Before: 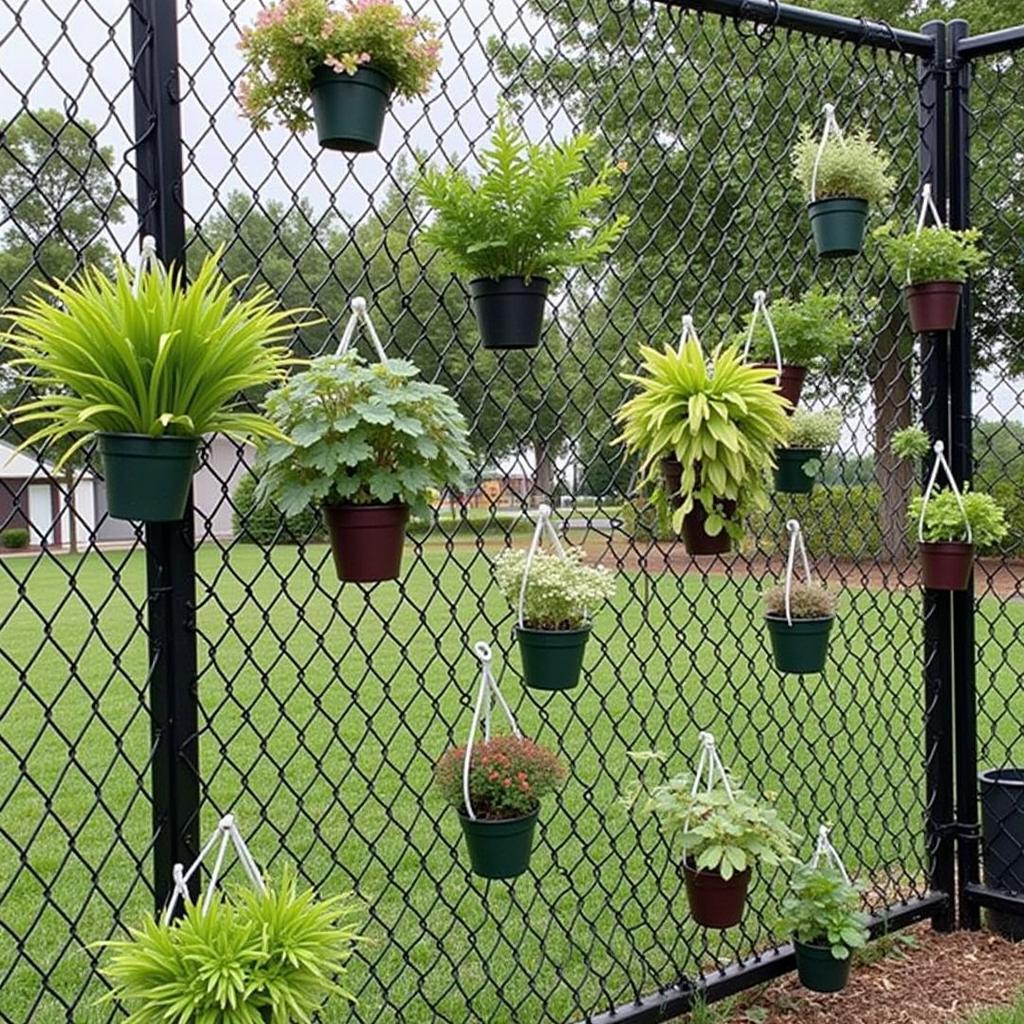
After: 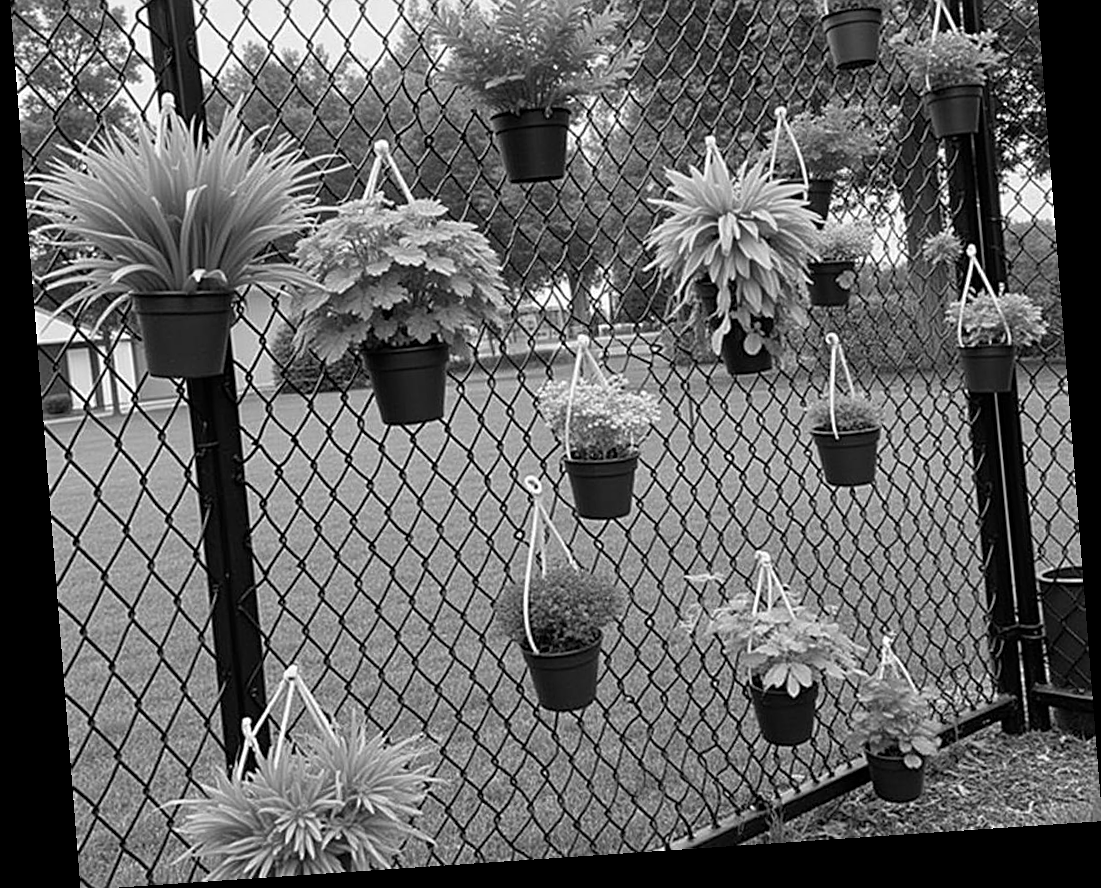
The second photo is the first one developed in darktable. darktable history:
crop and rotate: top 18.507%
sharpen: radius 2.529, amount 0.323
rotate and perspective: rotation -4.2°, shear 0.006, automatic cropping off
color calibration: output gray [0.267, 0.423, 0.261, 0], illuminant same as pipeline (D50), adaptation none (bypass)
